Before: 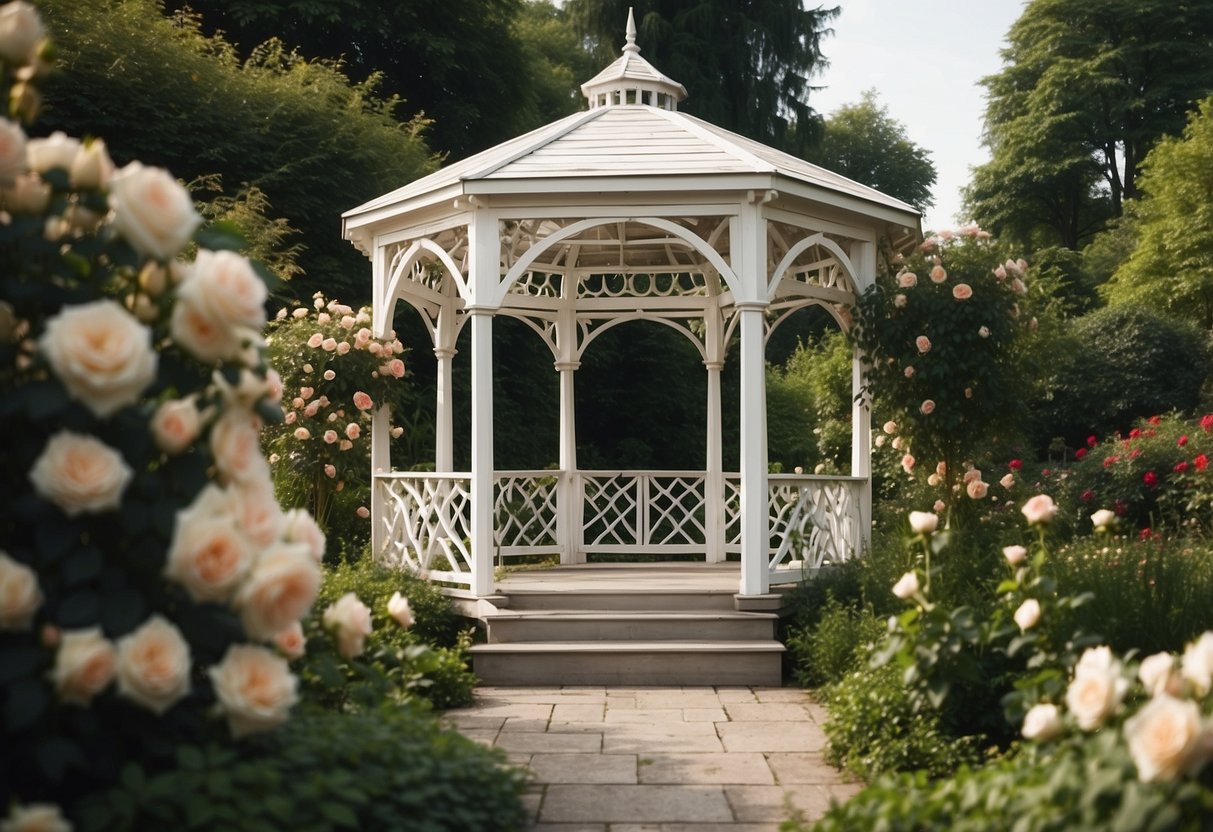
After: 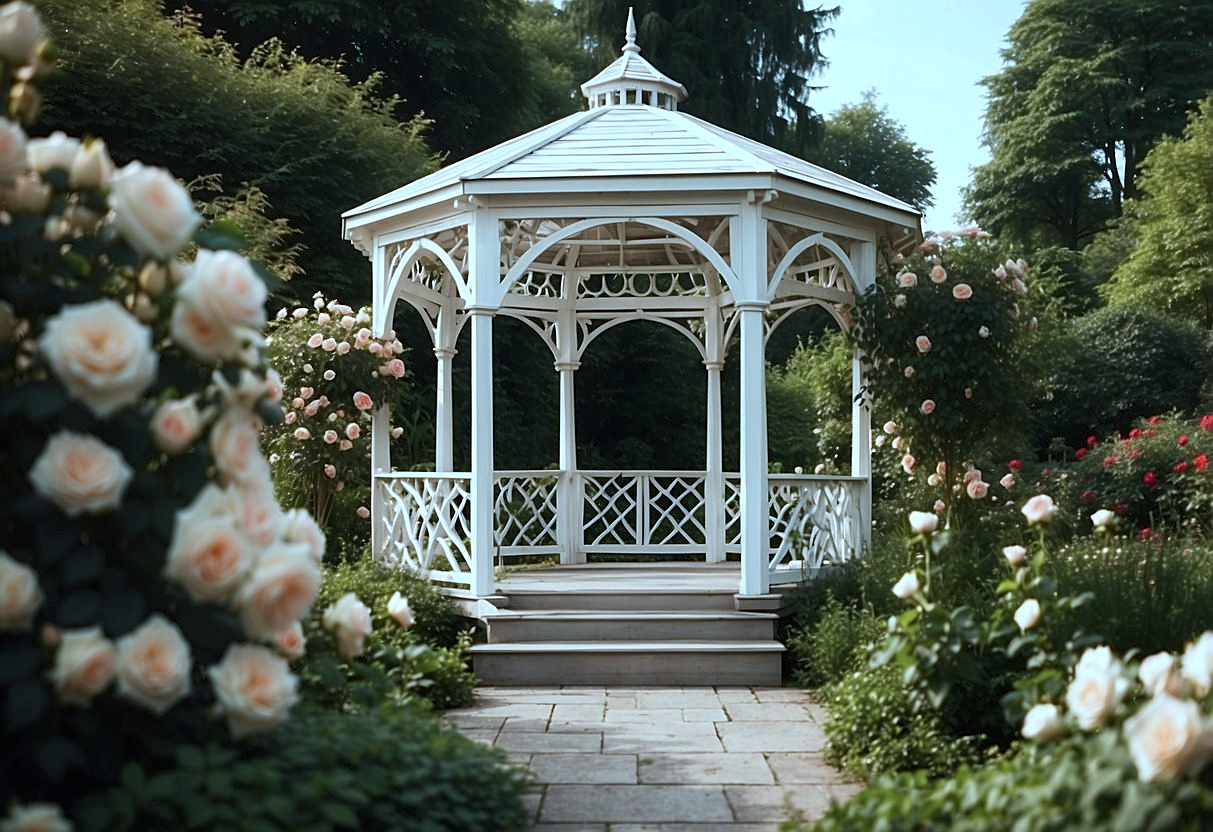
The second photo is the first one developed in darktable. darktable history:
local contrast: highlights 104%, shadows 102%, detail 119%, midtone range 0.2
color correction: highlights a* -10.39, highlights b* -19.58
sharpen: on, module defaults
